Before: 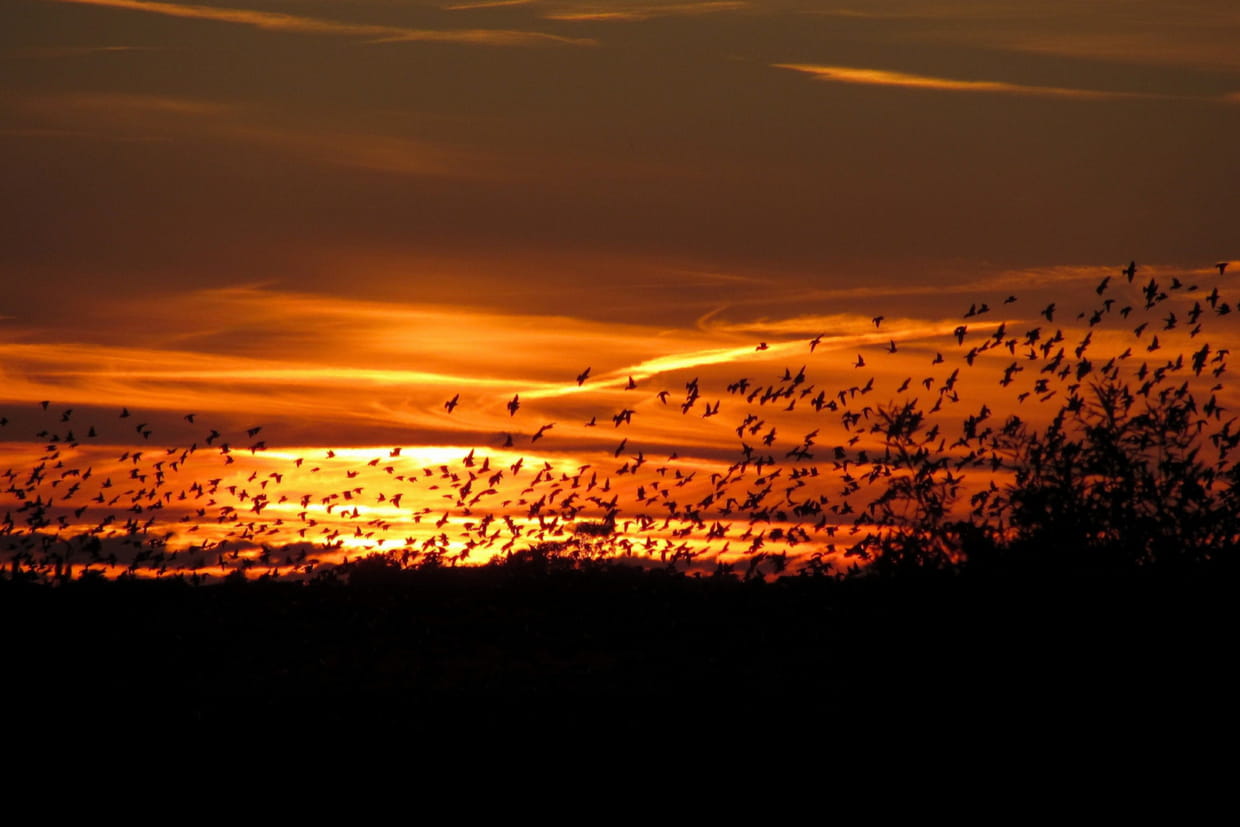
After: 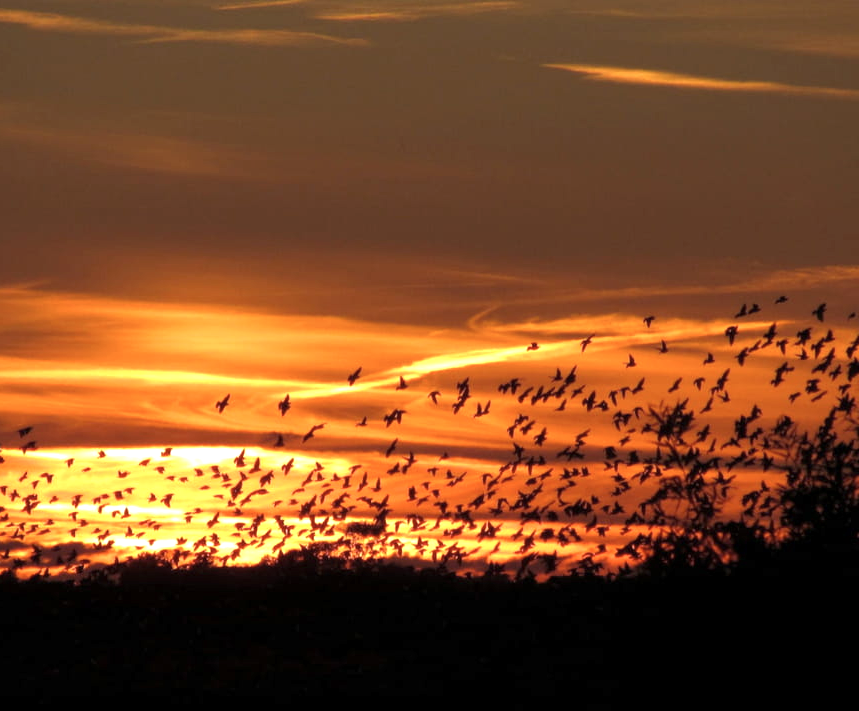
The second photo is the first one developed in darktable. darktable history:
crop: left 18.479%, right 12.2%, bottom 13.971%
color contrast: green-magenta contrast 0.84, blue-yellow contrast 0.86
exposure: exposure 0.6 EV, compensate highlight preservation false
